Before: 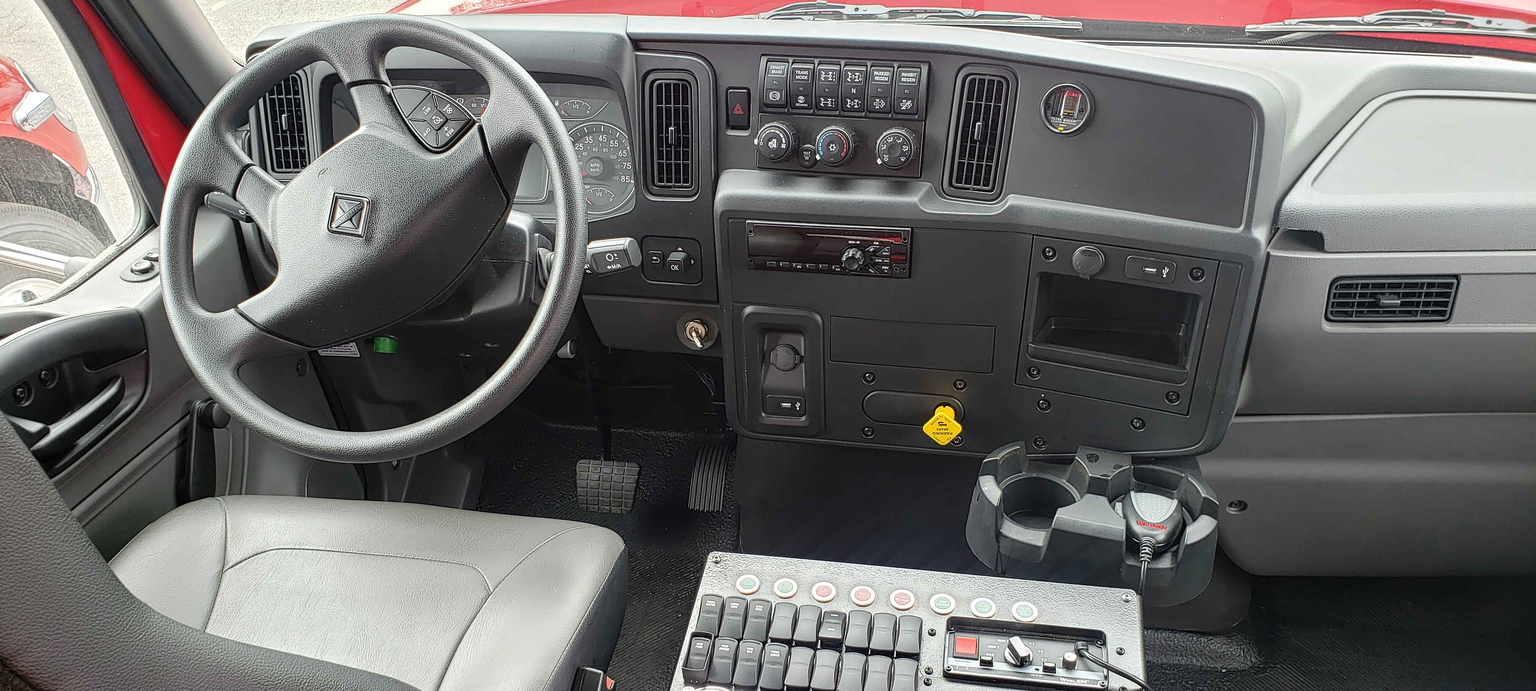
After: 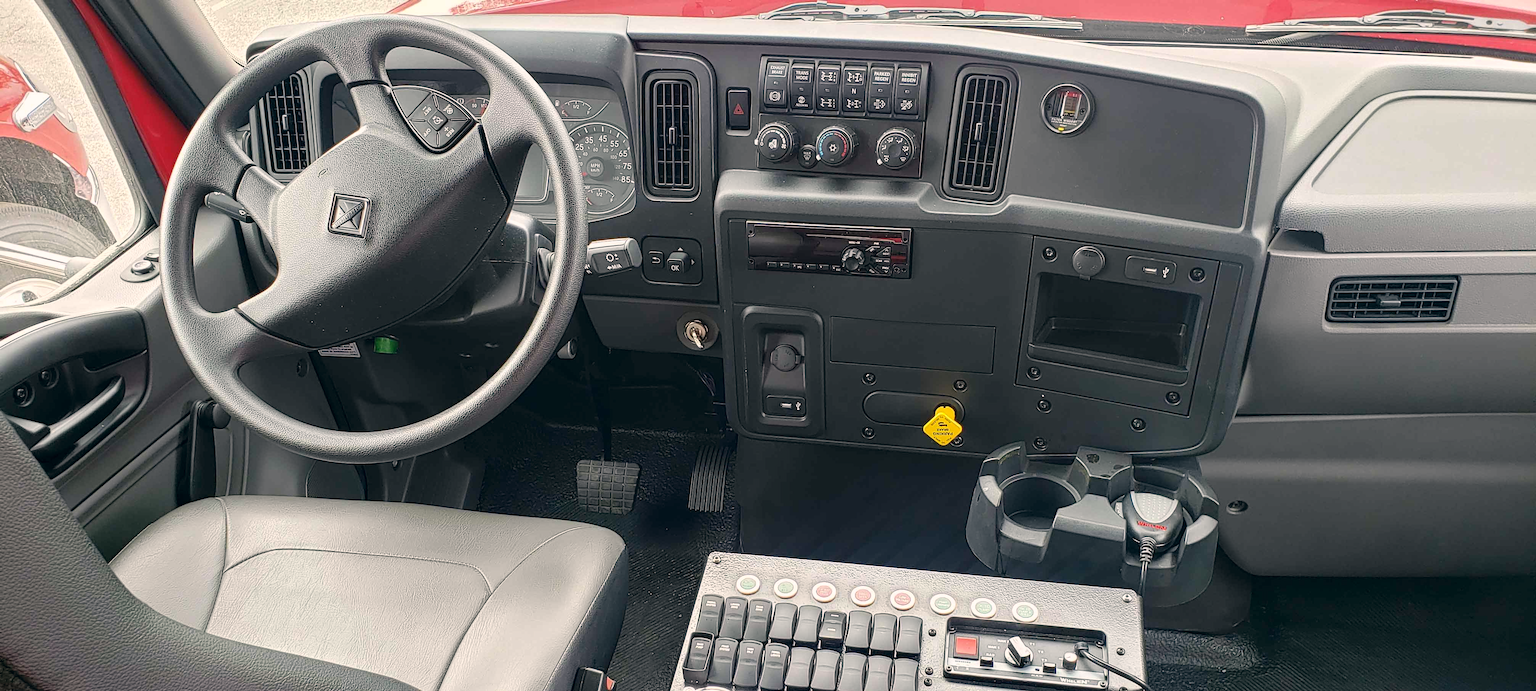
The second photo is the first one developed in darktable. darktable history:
color correction: highlights a* 5.45, highlights b* 5.31, shadows a* -4.7, shadows b* -5.08
